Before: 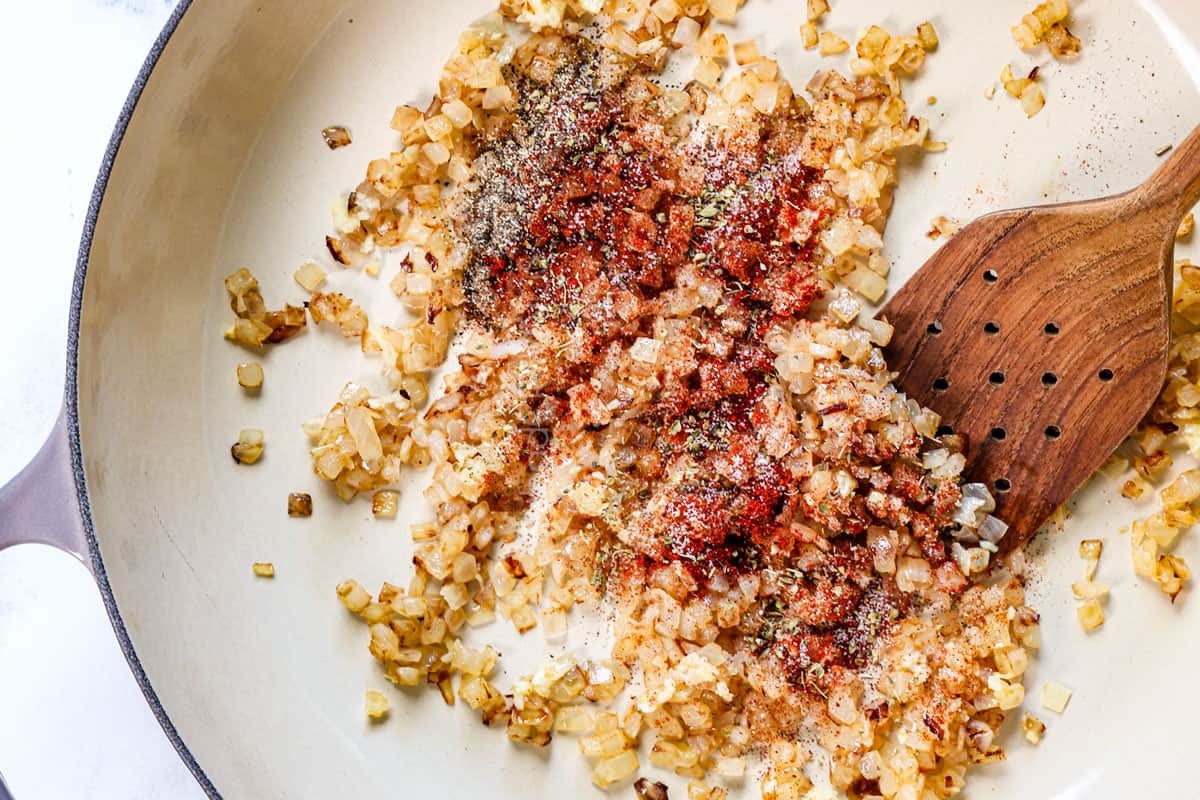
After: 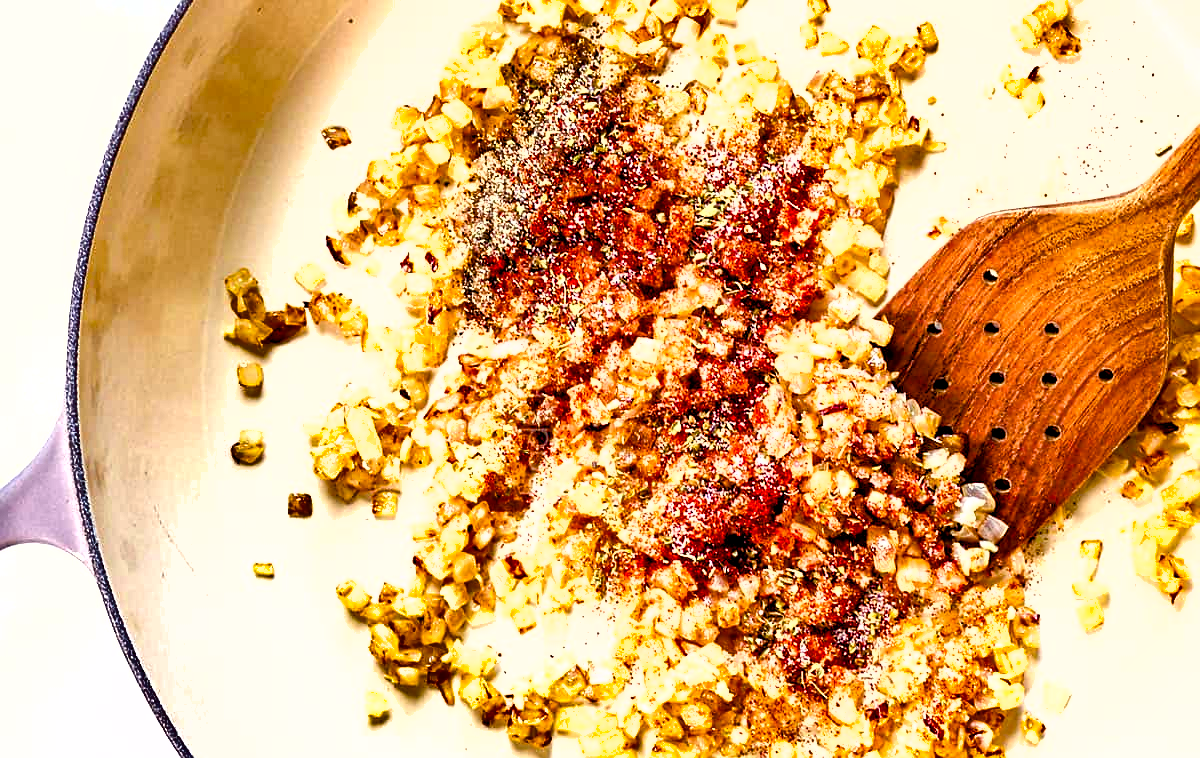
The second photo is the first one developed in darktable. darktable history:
shadows and highlights: highlights color adjustment 32.1%, soften with gaussian
sharpen: radius 1.028, threshold 0.991
exposure: exposure 0.513 EV, compensate exposure bias true, compensate highlight preservation false
crop and rotate: top 0.006%, bottom 5.161%
color balance rgb: highlights gain › chroma 2.199%, highlights gain › hue 74.5°, global offset › luminance -0.21%, global offset › chroma 0.266%, perceptual saturation grading › global saturation 38.75%, perceptual saturation grading › highlights -25.192%, perceptual saturation grading › mid-tones 35.554%, perceptual saturation grading › shadows 34.633%, global vibrance 20%
tone equalizer: -8 EV -0.453 EV, -7 EV -0.356 EV, -6 EV -0.313 EV, -5 EV -0.184 EV, -3 EV 0.244 EV, -2 EV 0.313 EV, -1 EV 0.414 EV, +0 EV 0.392 EV
